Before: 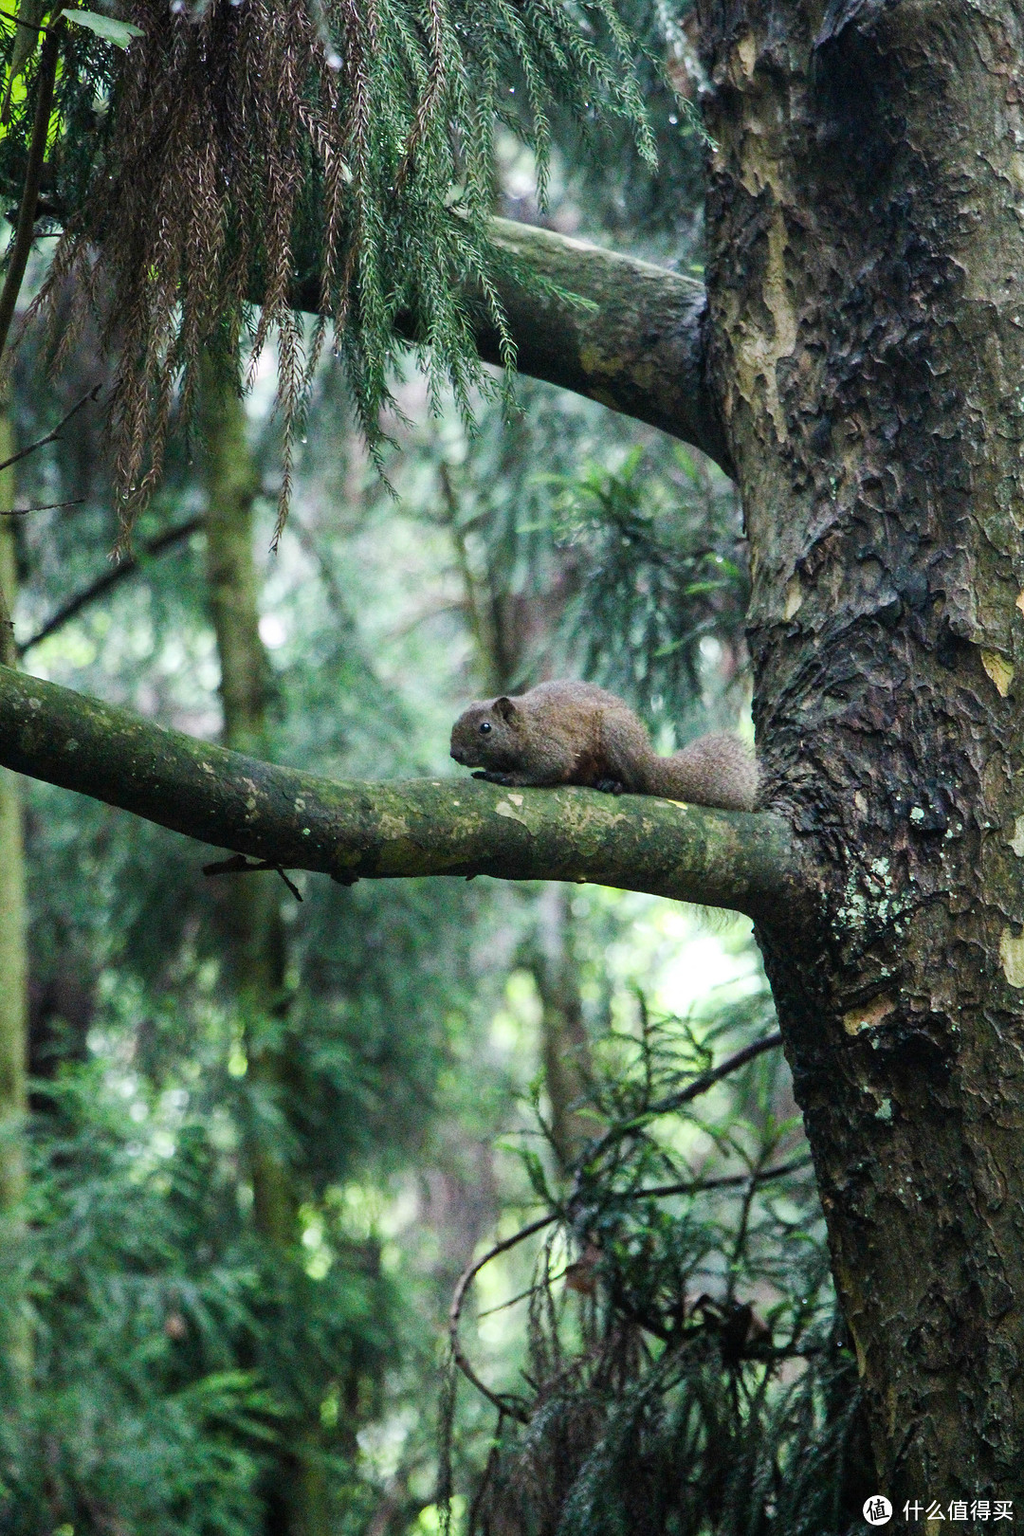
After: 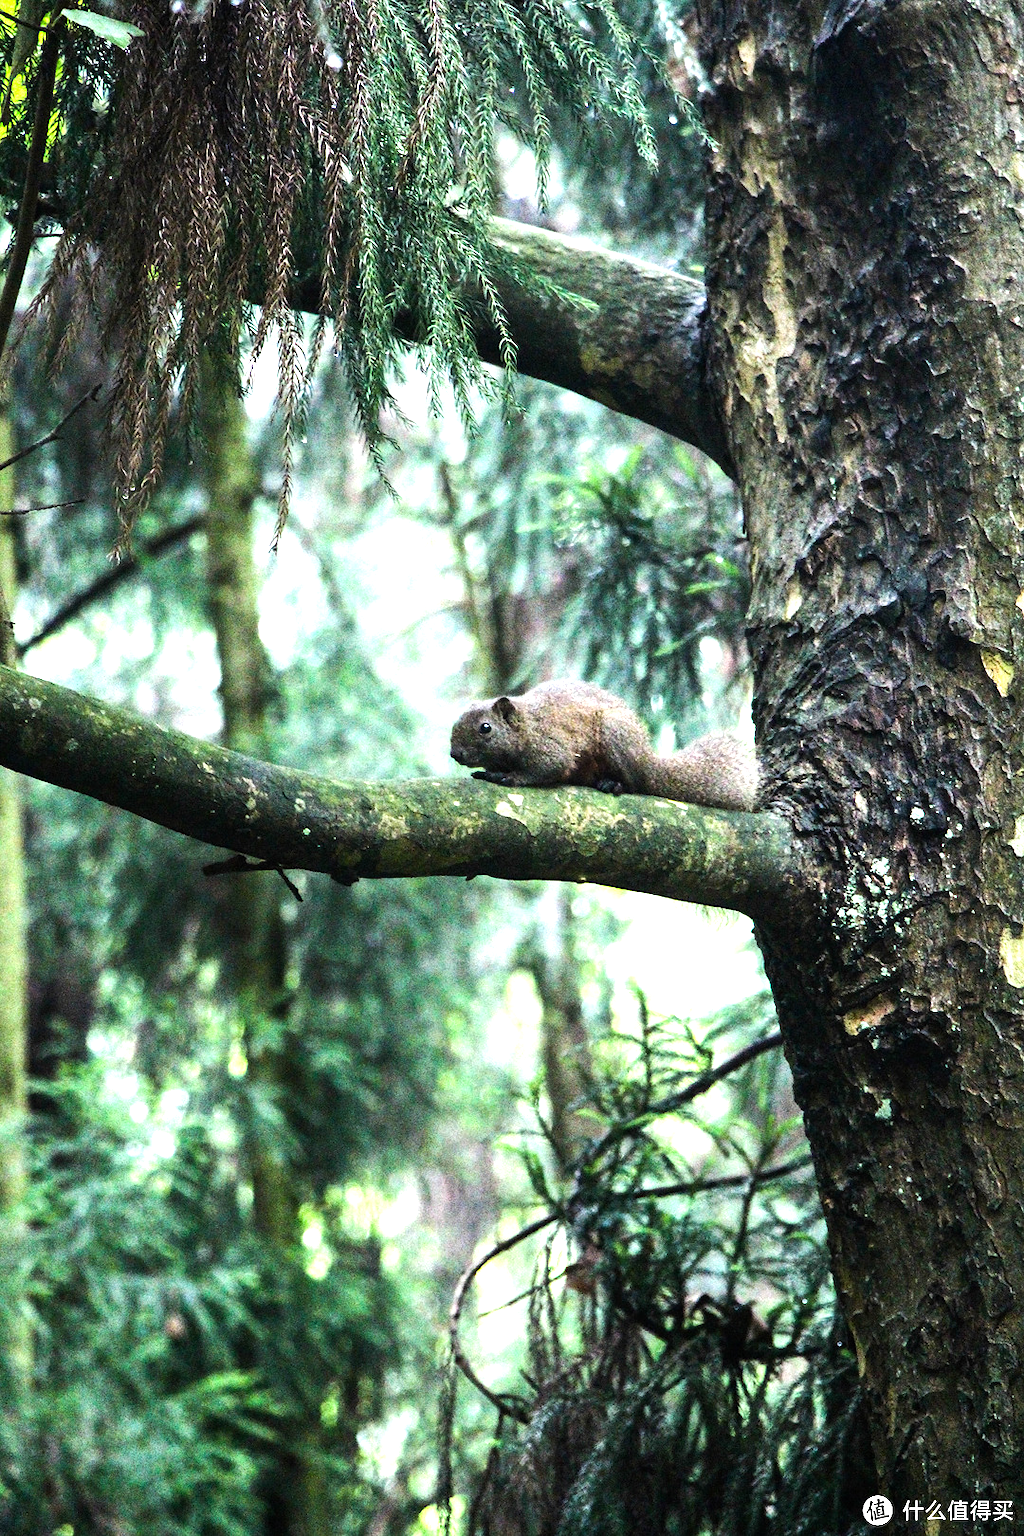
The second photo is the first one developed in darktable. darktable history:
exposure: exposure 0.564 EV, compensate highlight preservation false
tone equalizer: -8 EV -0.75 EV, -7 EV -0.7 EV, -6 EV -0.6 EV, -5 EV -0.4 EV, -3 EV 0.4 EV, -2 EV 0.6 EV, -1 EV 0.7 EV, +0 EV 0.75 EV, edges refinement/feathering 500, mask exposure compensation -1.57 EV, preserve details no
